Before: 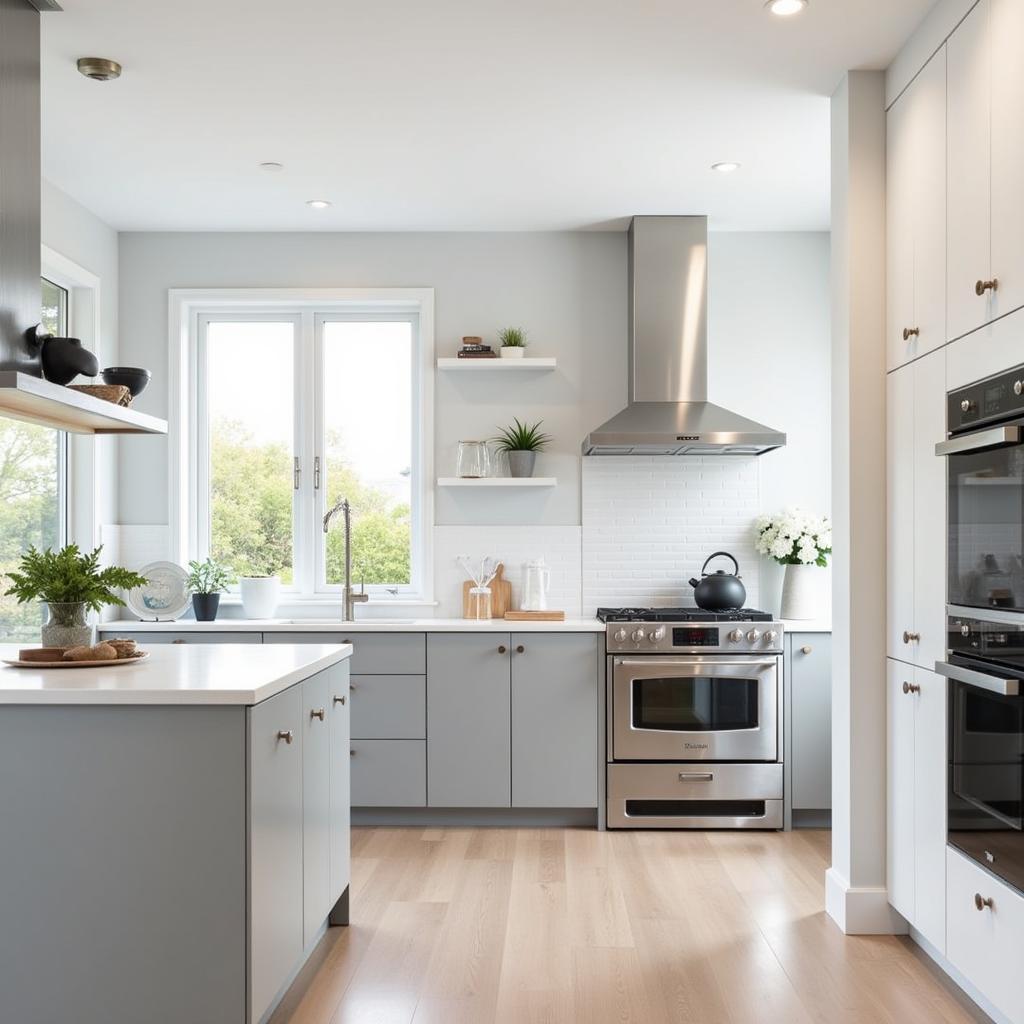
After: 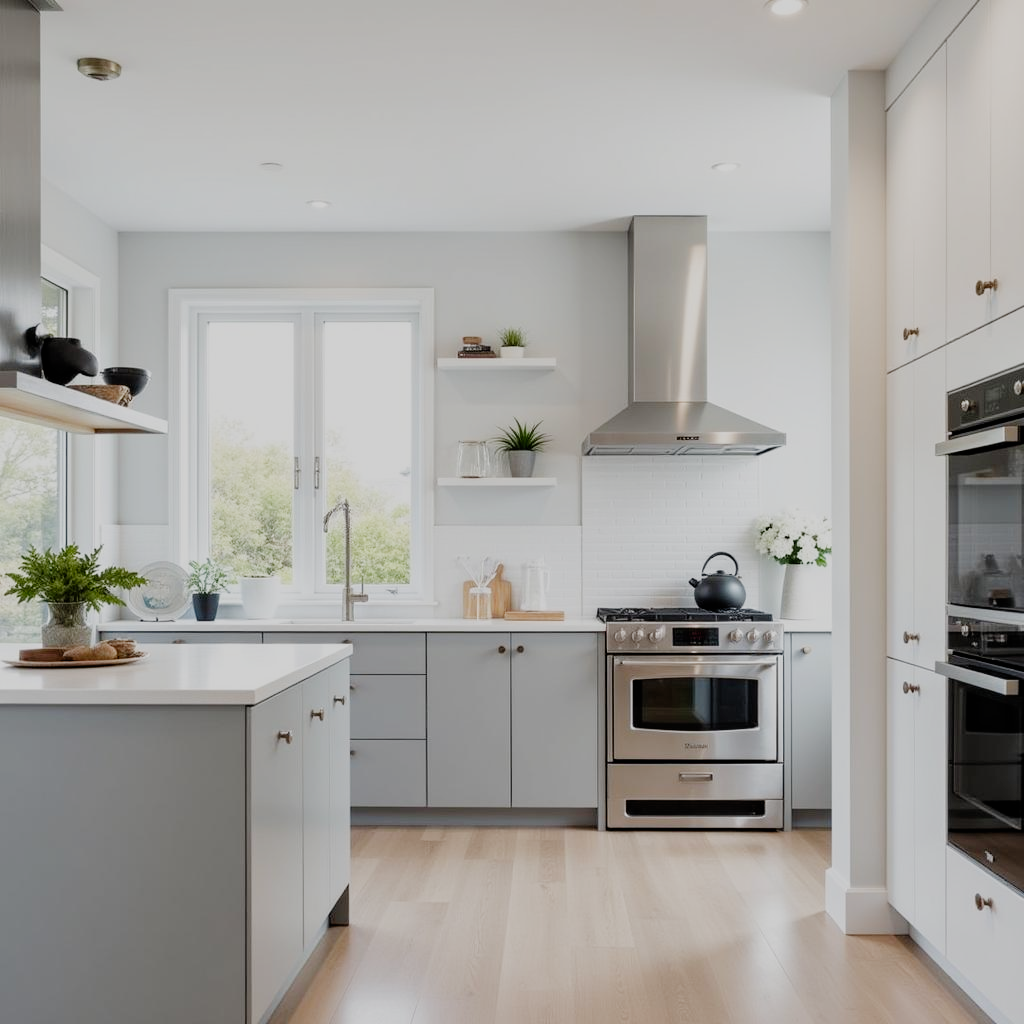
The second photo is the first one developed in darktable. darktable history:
filmic rgb: black relative exposure -7.21 EV, white relative exposure 5.38 EV, hardness 3.02, add noise in highlights 0, preserve chrominance no, color science v3 (2019), use custom middle-gray values true, contrast in highlights soft
